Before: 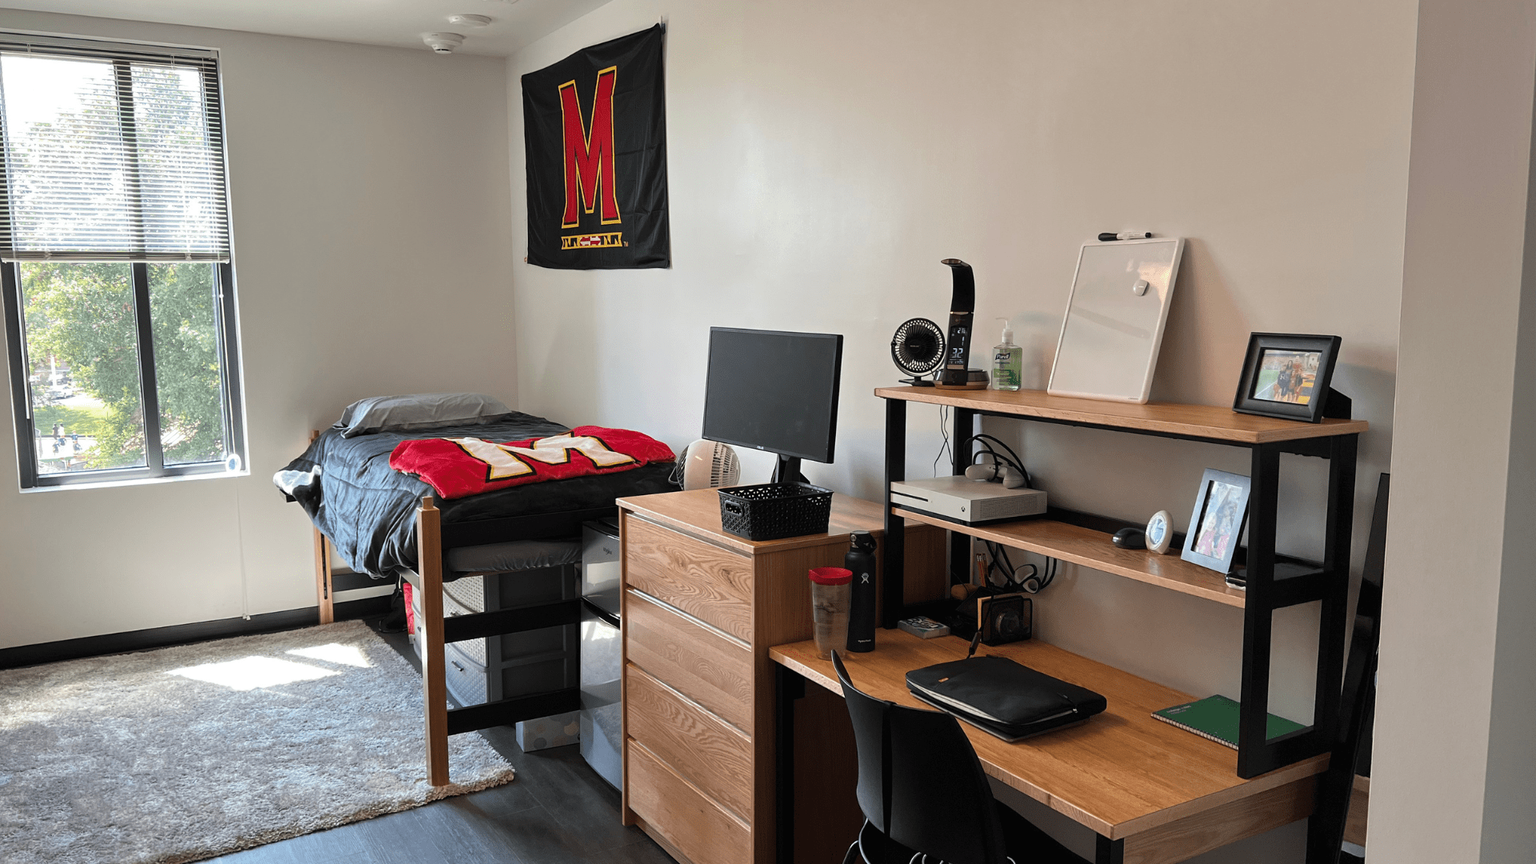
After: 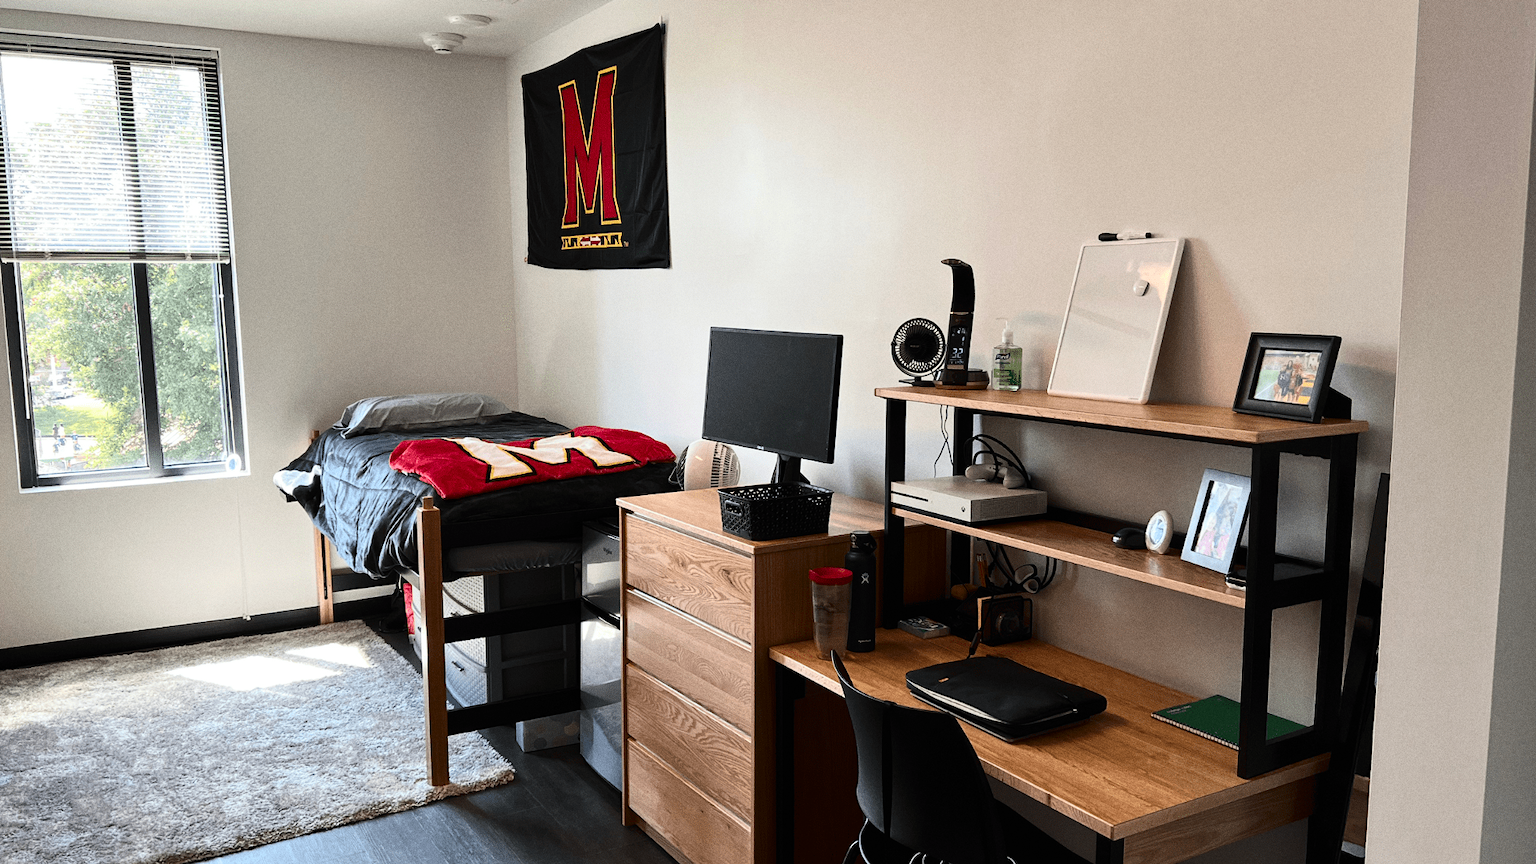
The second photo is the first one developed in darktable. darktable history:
contrast brightness saturation: contrast 0.28
grain: coarseness 0.09 ISO
